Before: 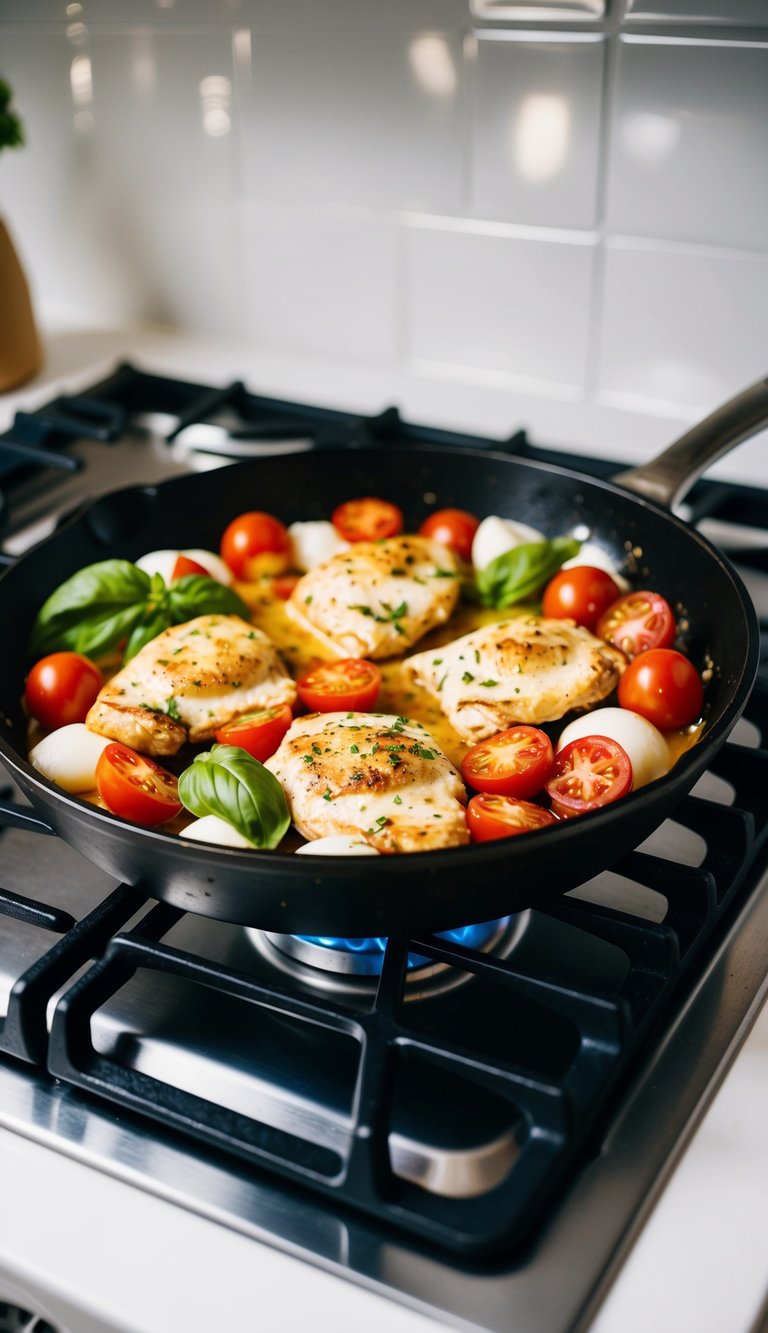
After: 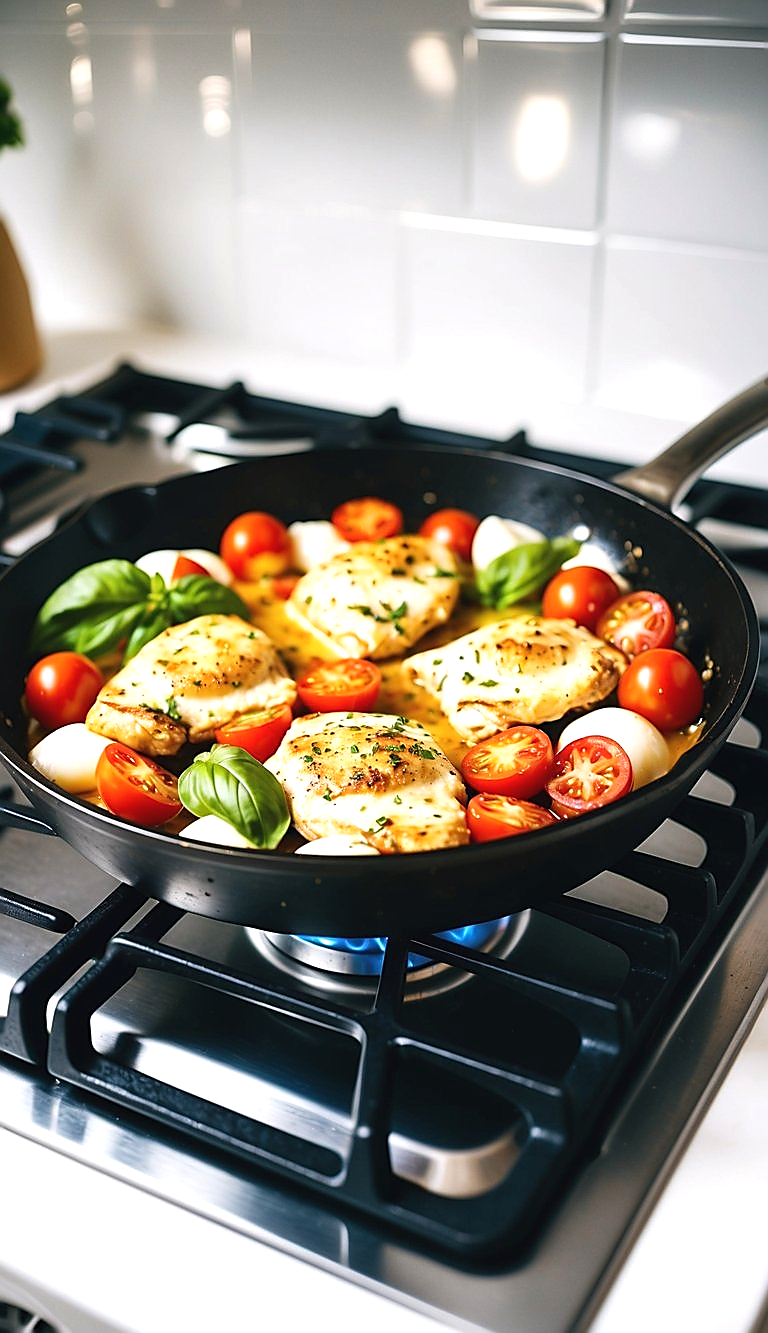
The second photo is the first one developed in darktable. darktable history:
exposure: black level correction -0.002, exposure 0.54 EV, compensate highlight preservation false
sharpen: radius 1.4, amount 1.25, threshold 0.7
